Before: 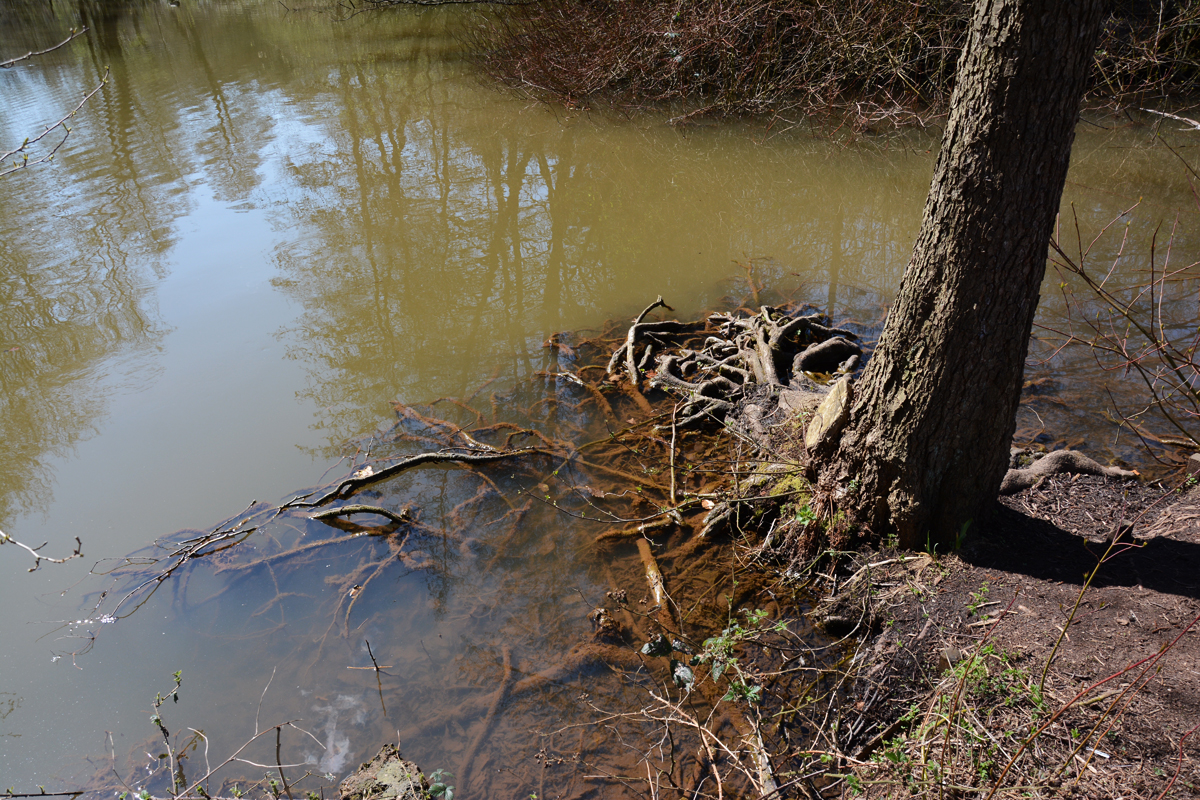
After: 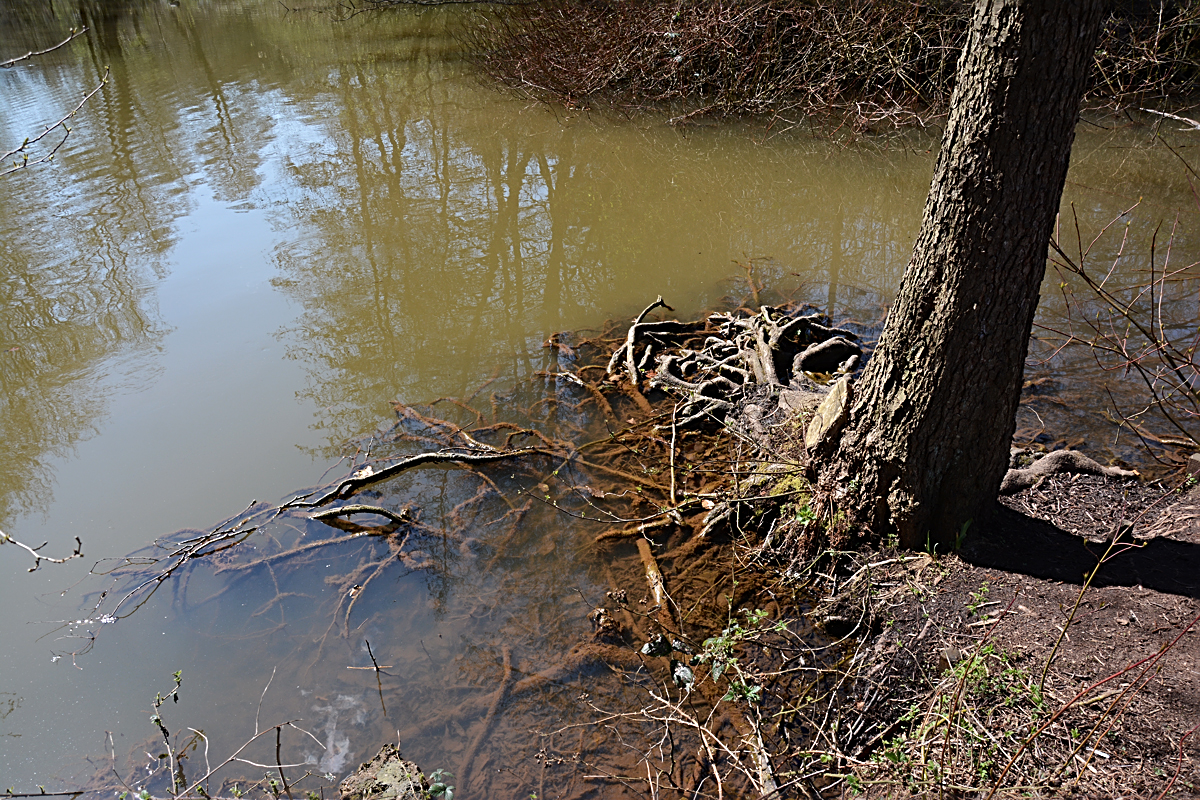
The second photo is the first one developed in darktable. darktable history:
tone equalizer: on, module defaults
sharpen: radius 2.658, amount 0.677
